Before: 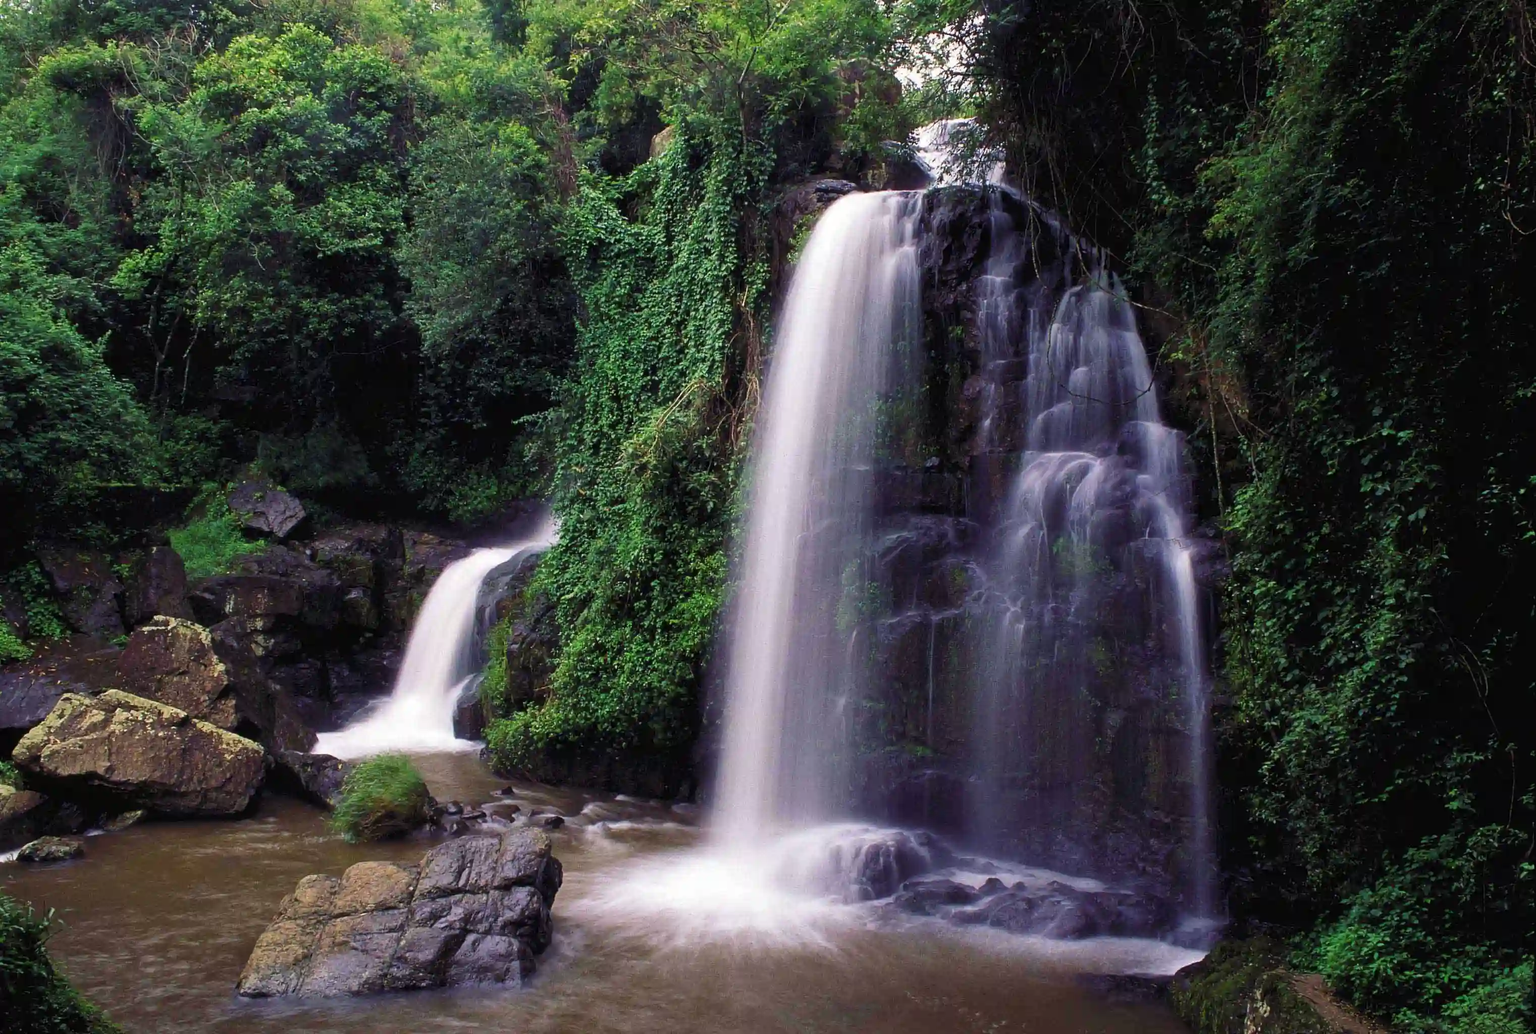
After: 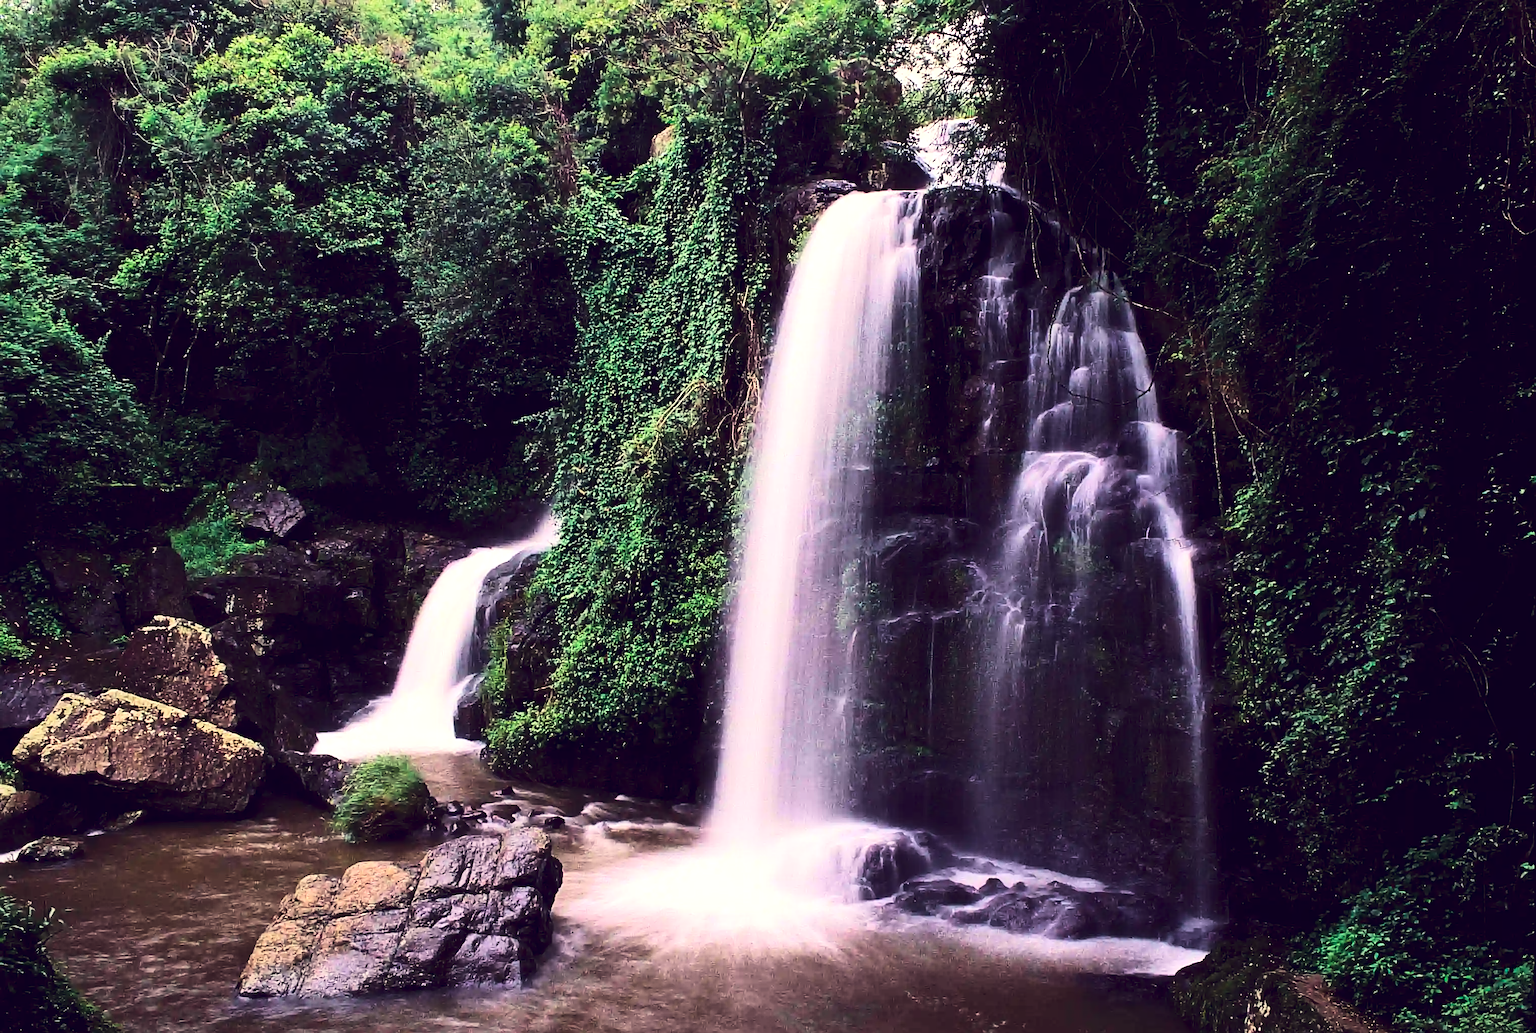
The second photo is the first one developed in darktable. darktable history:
contrast brightness saturation: contrast 0.15, brightness -0.01, saturation 0.1
color balance: lift [1.001, 0.997, 0.99, 1.01], gamma [1.007, 1, 0.975, 1.025], gain [1, 1.065, 1.052, 0.935], contrast 13.25%
sharpen: on, module defaults
tone equalizer: on, module defaults
tone curve: curves: ch0 [(0, 0) (0.288, 0.201) (0.683, 0.793) (1, 1)], color space Lab, linked channels, preserve colors none
